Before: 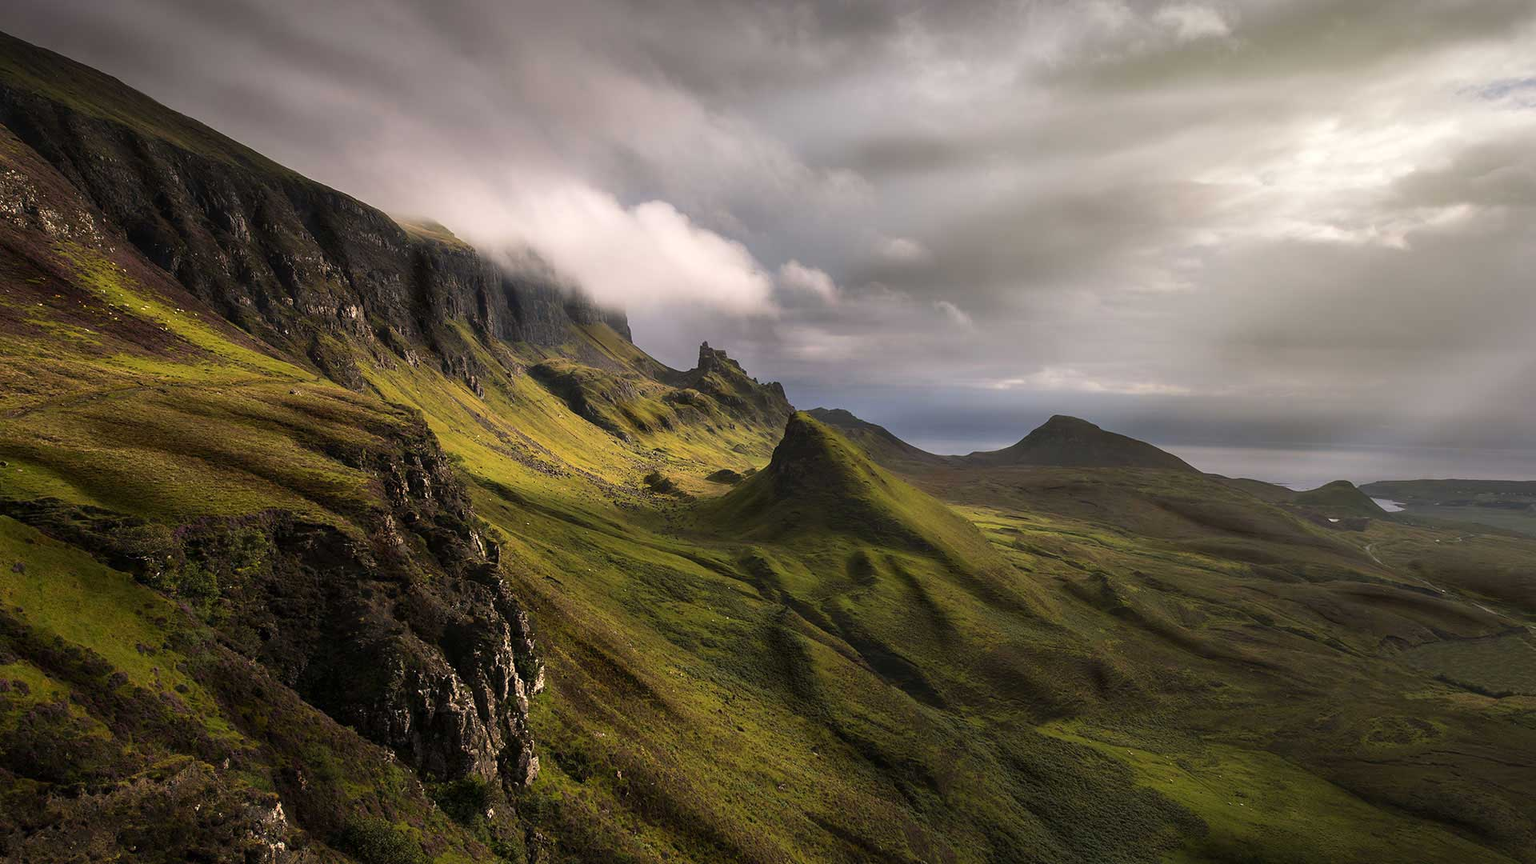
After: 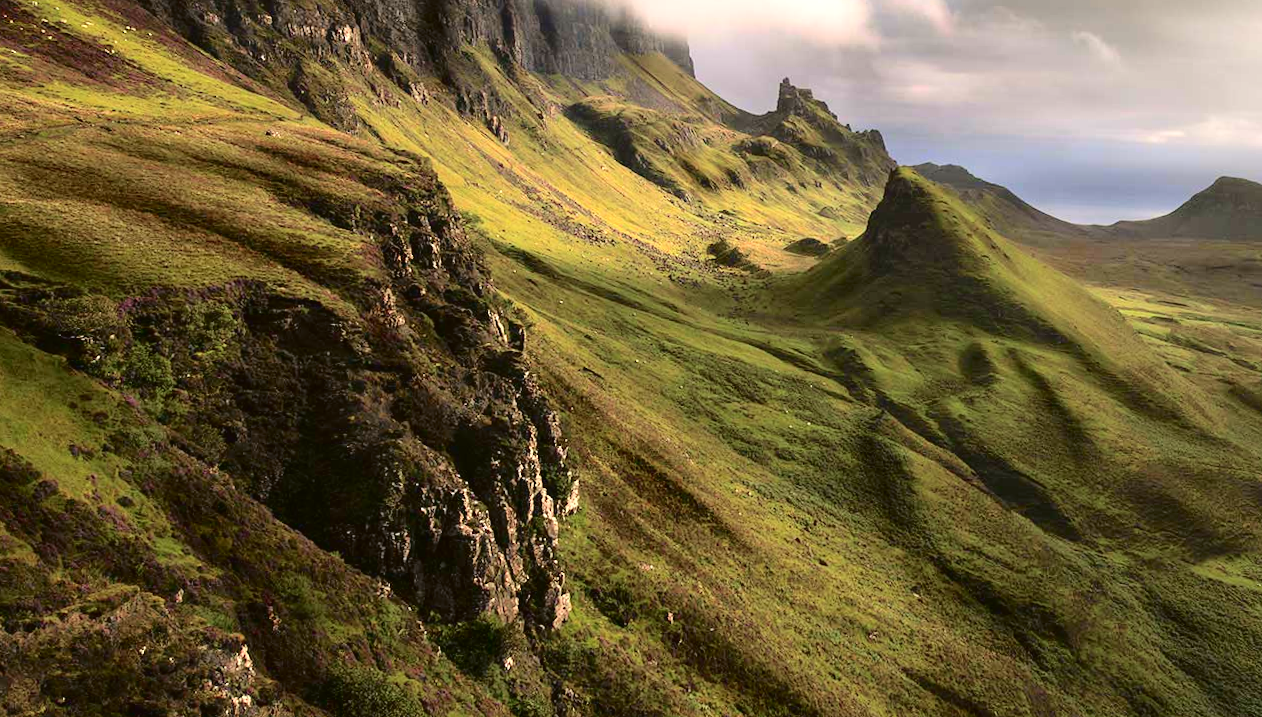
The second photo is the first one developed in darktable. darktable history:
exposure: exposure 0.691 EV, compensate highlight preservation false
crop and rotate: angle -0.878°, left 3.84%, top 31.764%, right 28.64%
tone curve: curves: ch0 [(0, 0.021) (0.049, 0.044) (0.152, 0.14) (0.328, 0.377) (0.473, 0.543) (0.641, 0.705) (0.868, 0.887) (1, 0.969)]; ch1 [(0, 0) (0.322, 0.328) (0.43, 0.425) (0.474, 0.466) (0.502, 0.503) (0.522, 0.526) (0.564, 0.591) (0.602, 0.632) (0.677, 0.701) (0.859, 0.885) (1, 1)]; ch2 [(0, 0) (0.33, 0.301) (0.447, 0.44) (0.487, 0.496) (0.502, 0.516) (0.535, 0.554) (0.565, 0.598) (0.618, 0.629) (1, 1)], color space Lab, independent channels, preserve colors none
